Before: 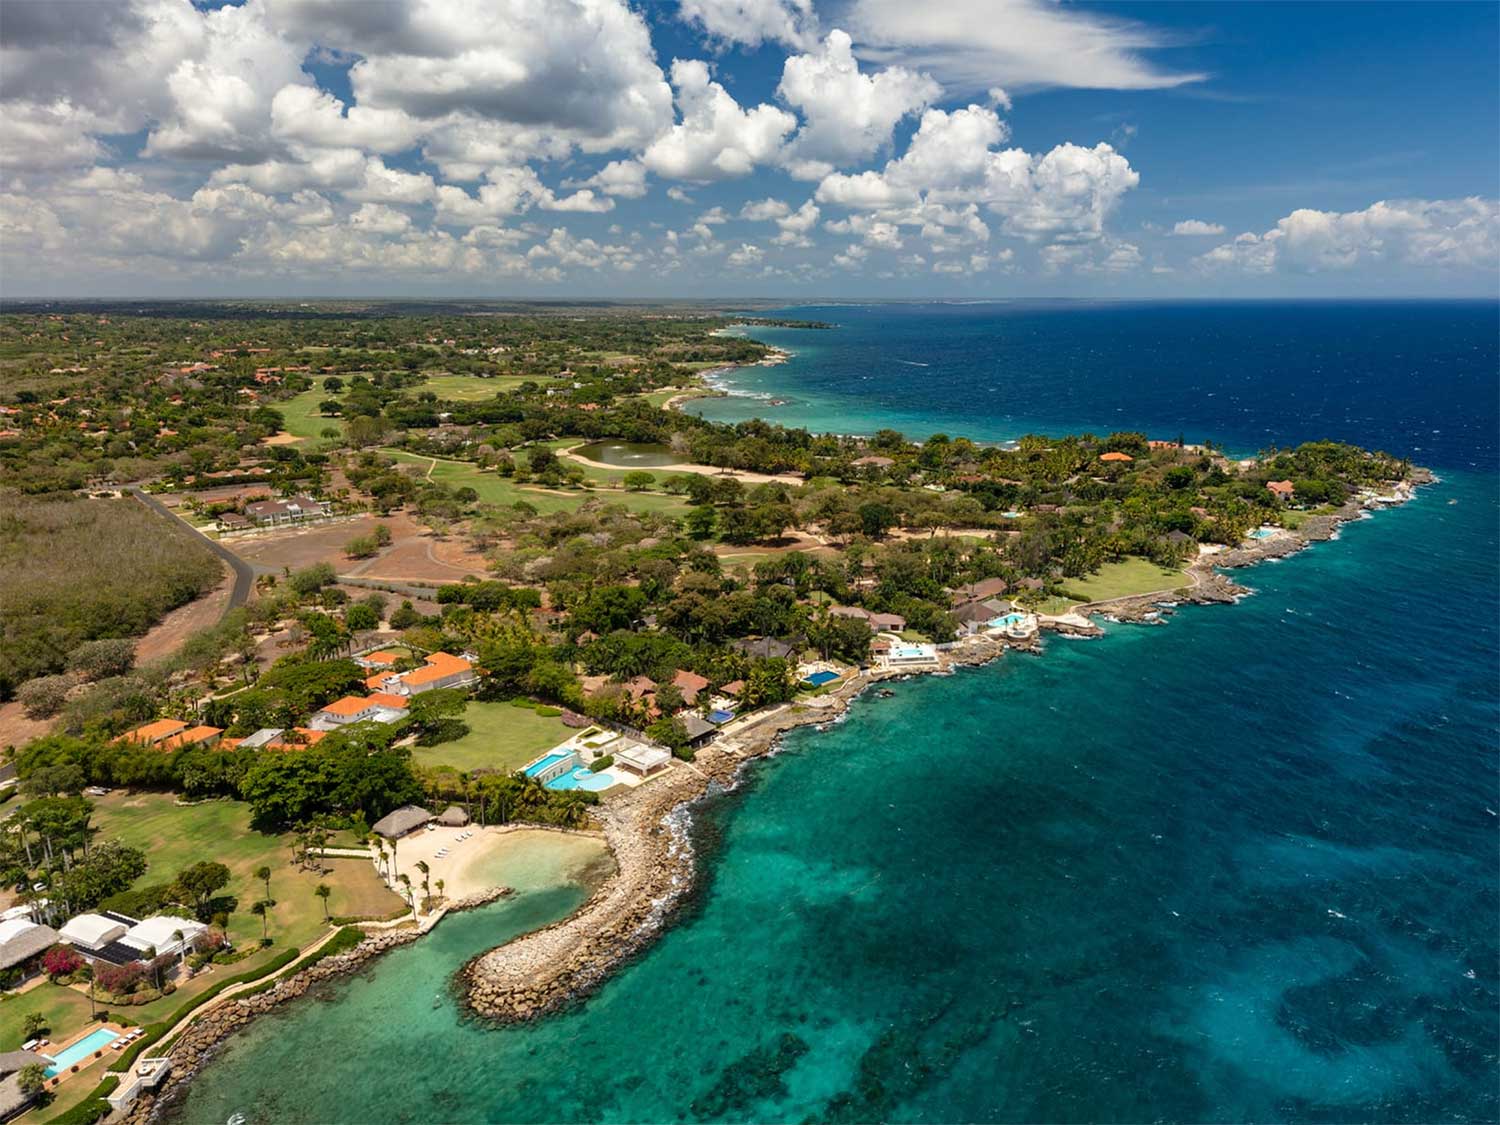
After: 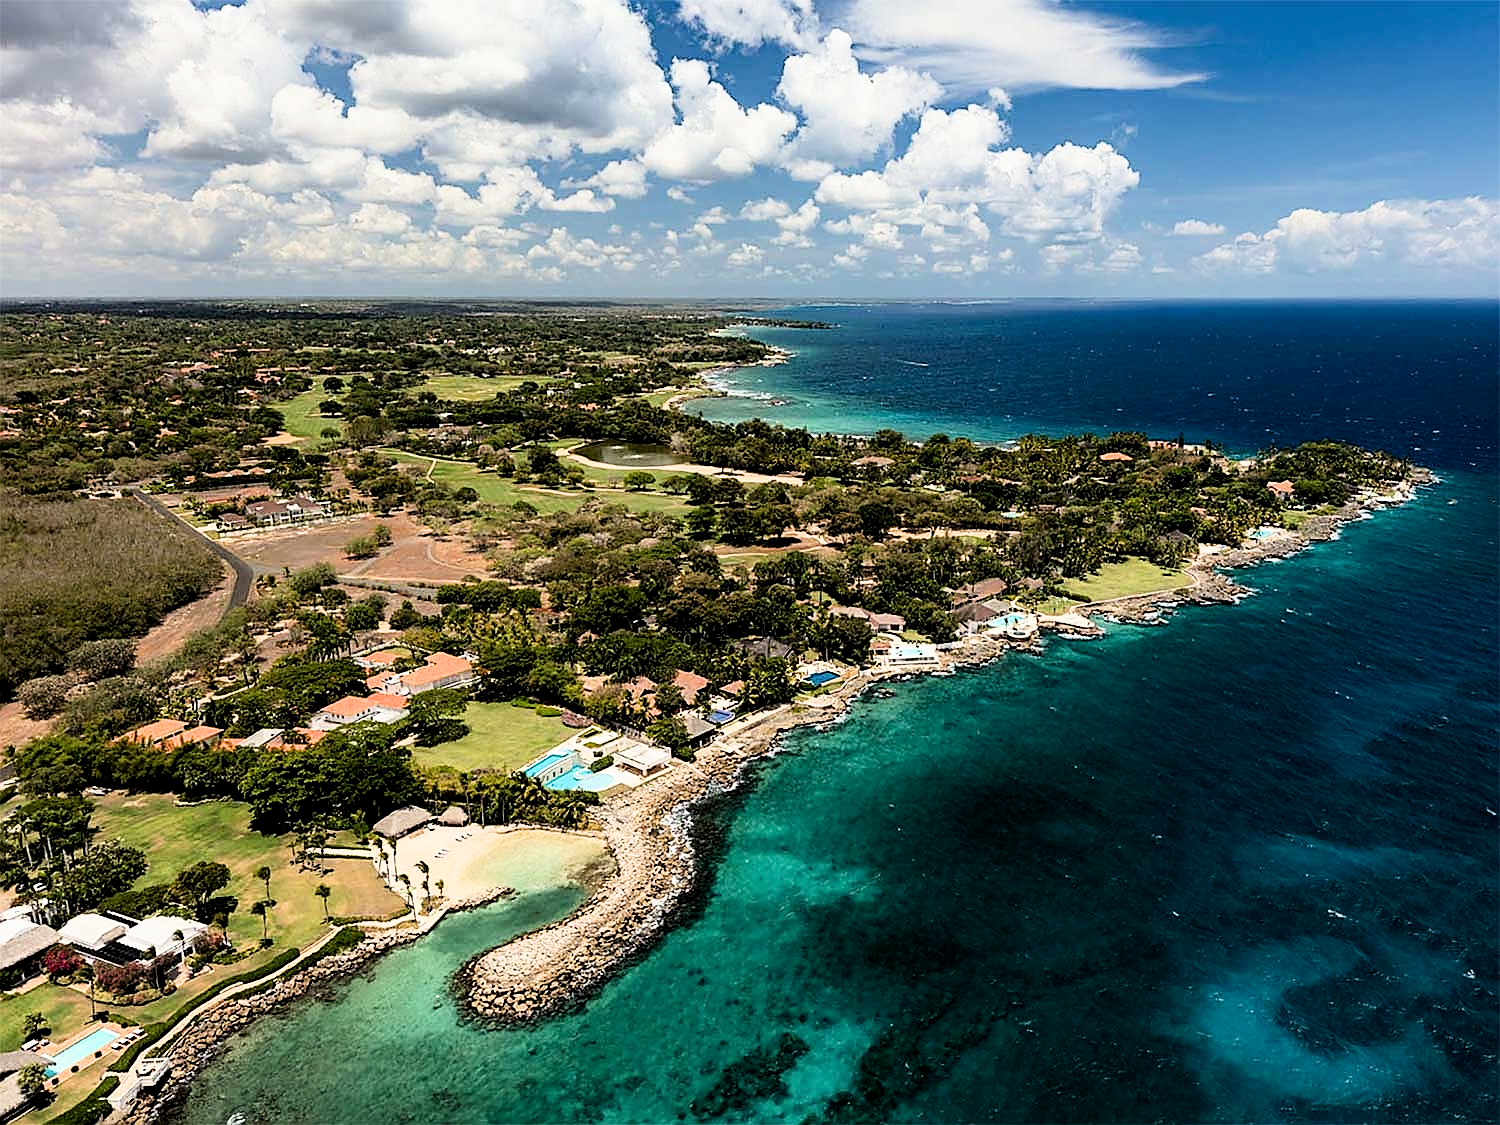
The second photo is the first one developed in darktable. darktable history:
filmic rgb: black relative exposure -7.71 EV, white relative exposure 4.37 EV, target black luminance 0%, hardness 3.76, latitude 50.57%, contrast 1.07, highlights saturation mix 9.34%, shadows ↔ highlights balance -0.259%
tone equalizer: -8 EV -1.08 EV, -7 EV -1.01 EV, -6 EV -0.861 EV, -5 EV -0.58 EV, -3 EV 0.551 EV, -2 EV 0.848 EV, -1 EV 0.999 EV, +0 EV 1.07 EV, edges refinement/feathering 500, mask exposure compensation -1.57 EV, preserve details guided filter
shadows and highlights: shadows -29.9, highlights 30.31
sharpen: radius 1.348, amount 1.251, threshold 0.613
